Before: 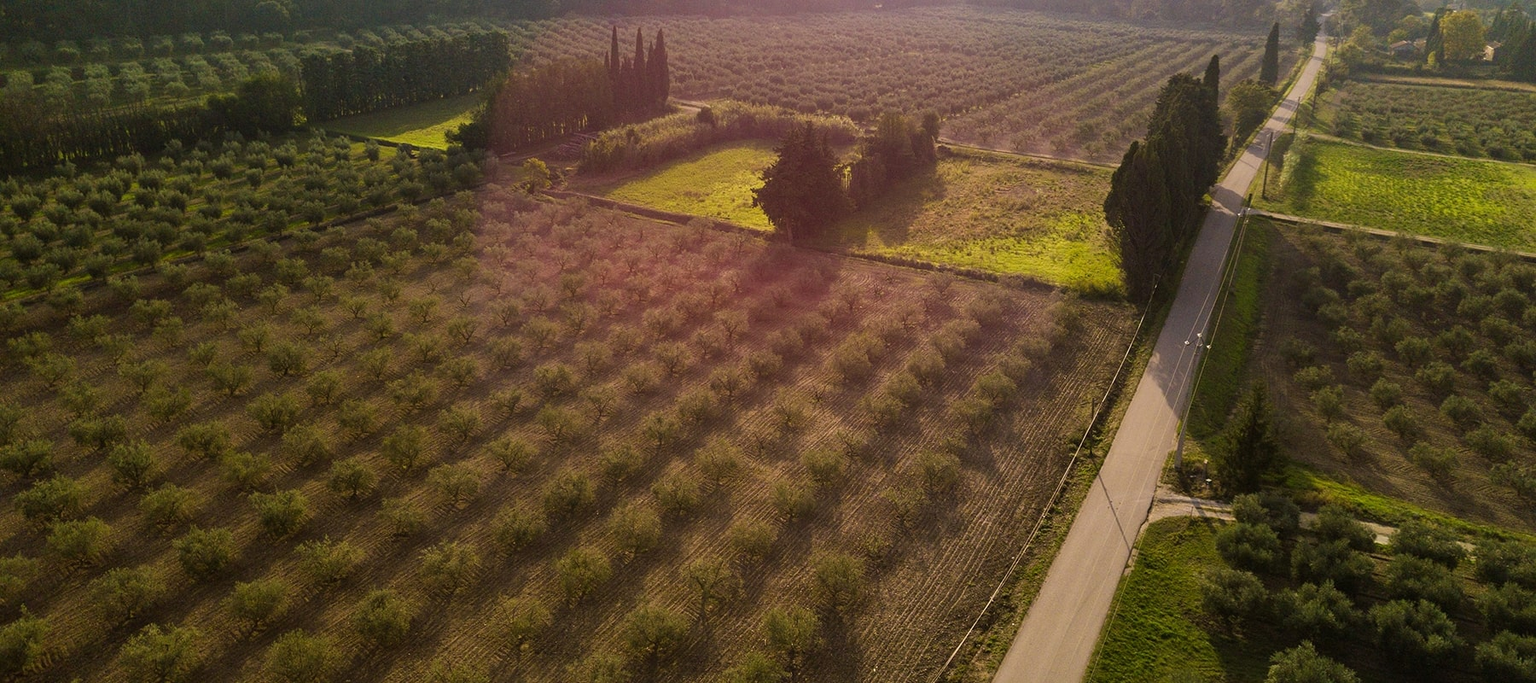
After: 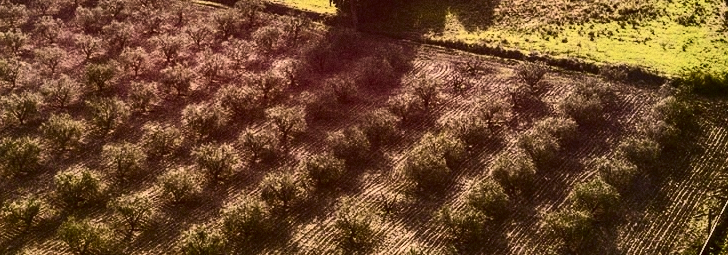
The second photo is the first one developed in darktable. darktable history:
local contrast: on, module defaults
shadows and highlights: shadows 80.73, white point adjustment -9.07, highlights -61.46, soften with gaussian
contrast brightness saturation: contrast 0.93, brightness 0.2
crop: left 31.751%, top 32.172%, right 27.8%, bottom 35.83%
grain: coarseness 0.09 ISO, strength 40%
